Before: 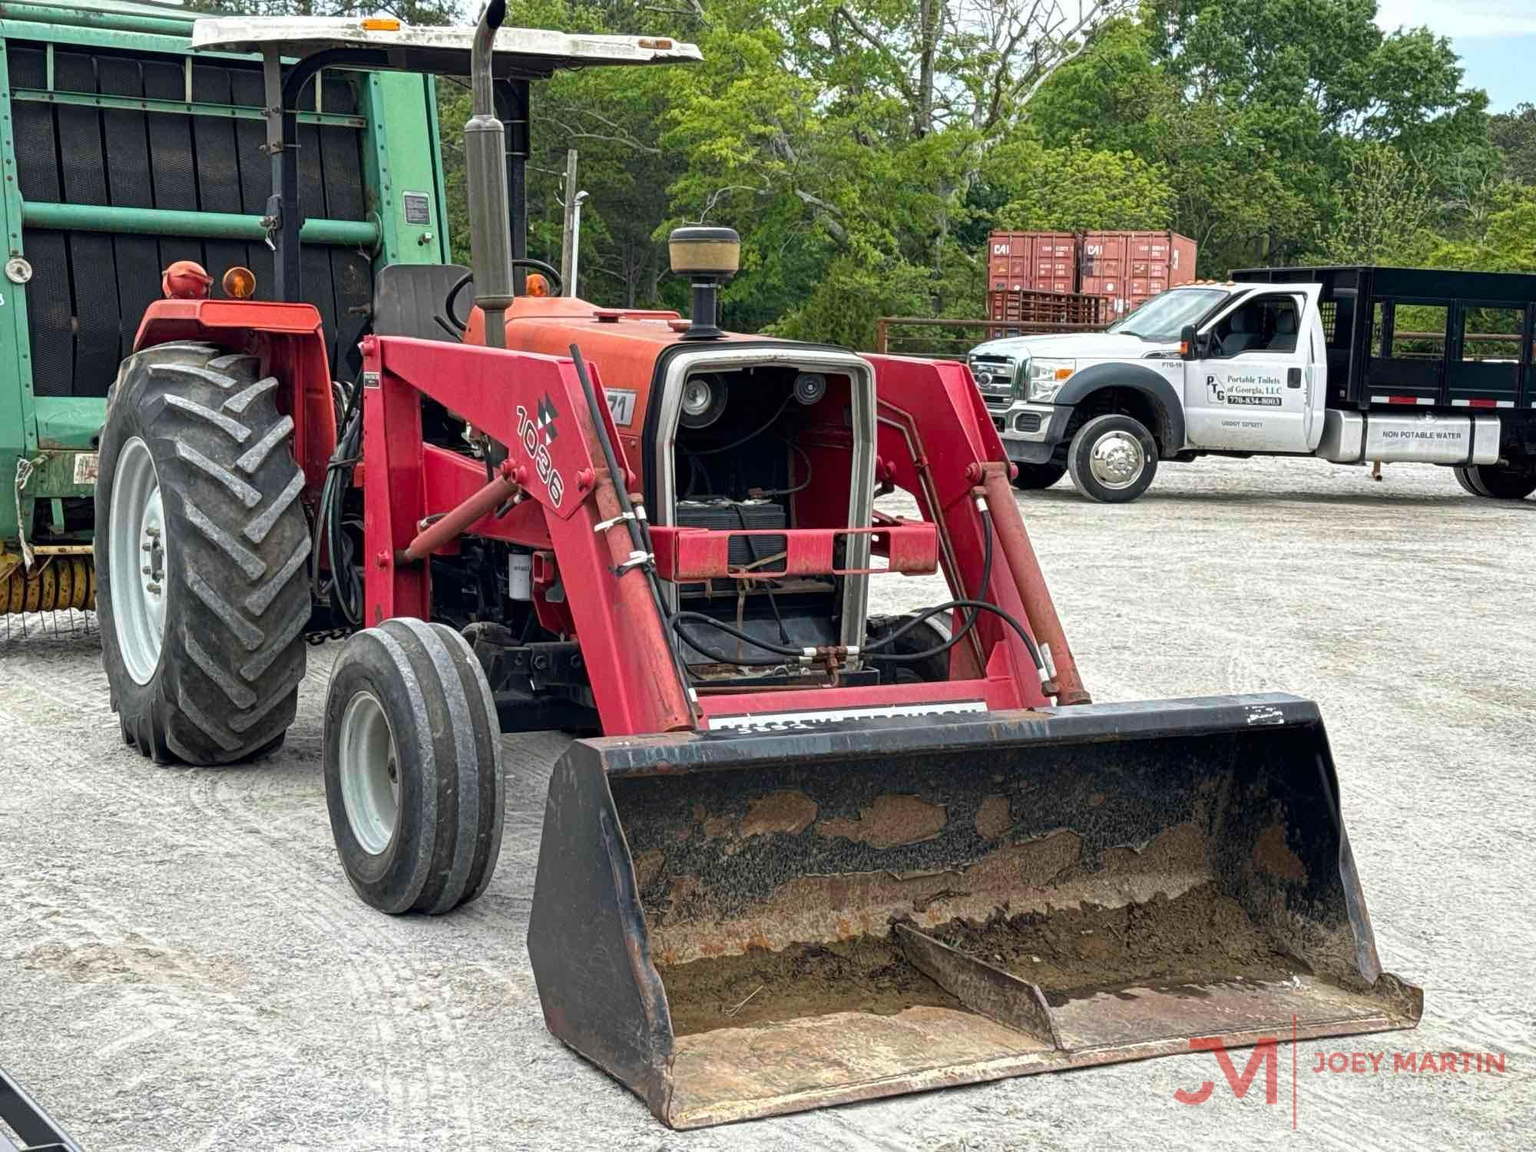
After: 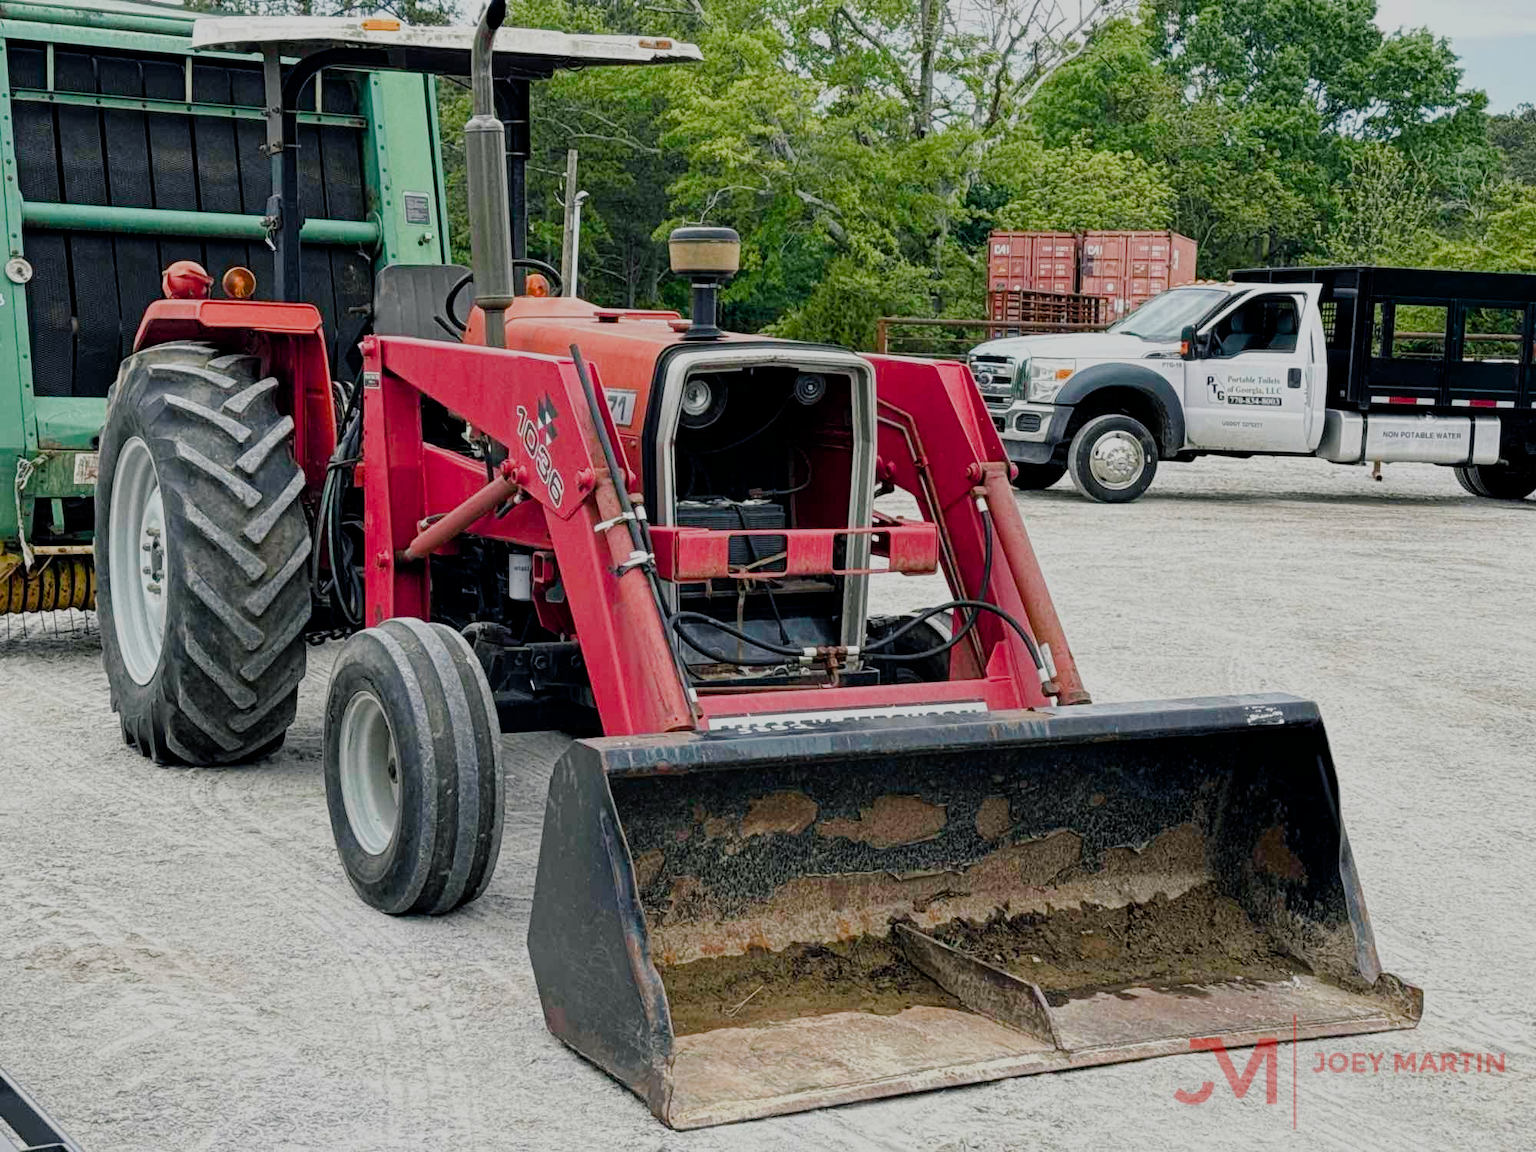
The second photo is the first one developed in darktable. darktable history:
filmic rgb: black relative exposure -6.94 EV, white relative exposure 5.6 EV, hardness 2.86
color balance rgb: shadows lift › chroma 2.007%, shadows lift › hue 218.06°, perceptual saturation grading › global saturation 20%, perceptual saturation grading › highlights -50.214%, perceptual saturation grading › shadows 30.148%
